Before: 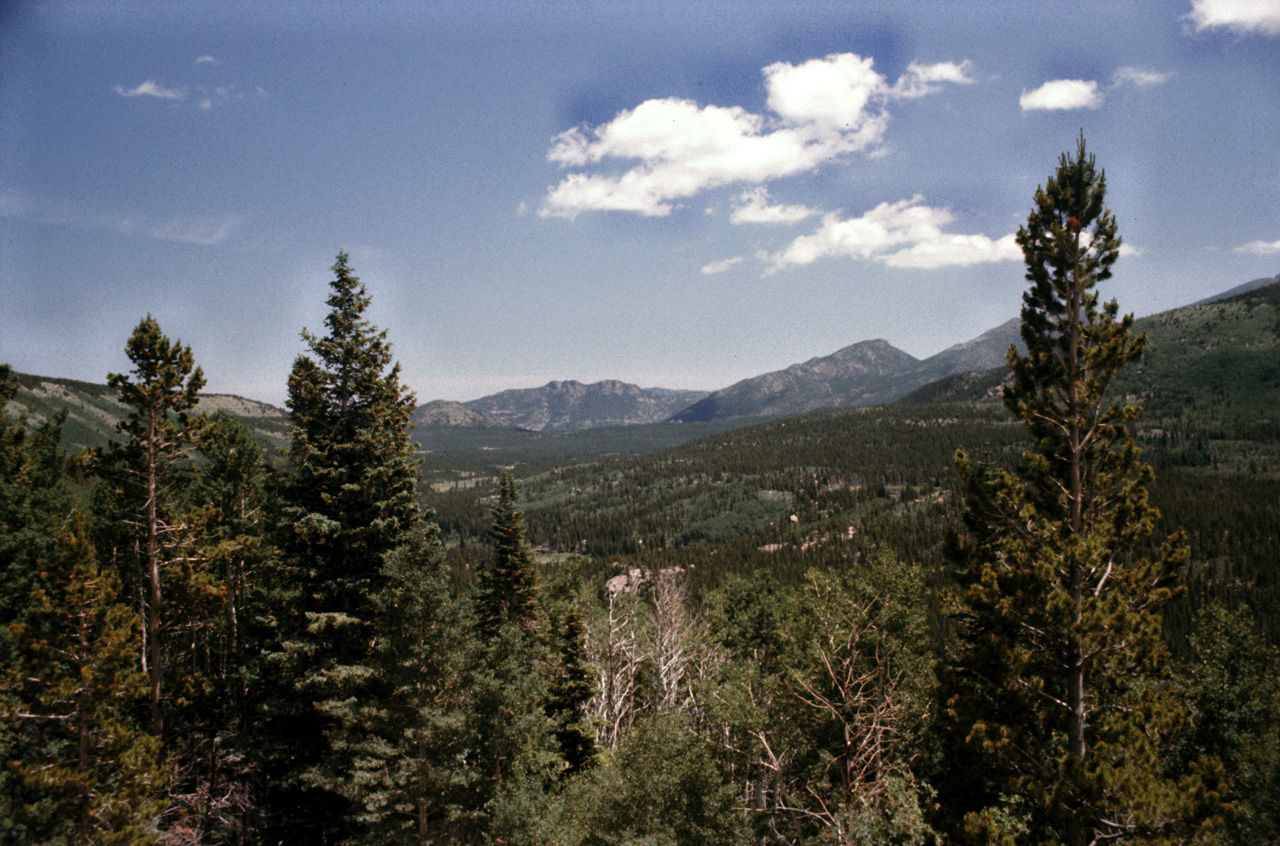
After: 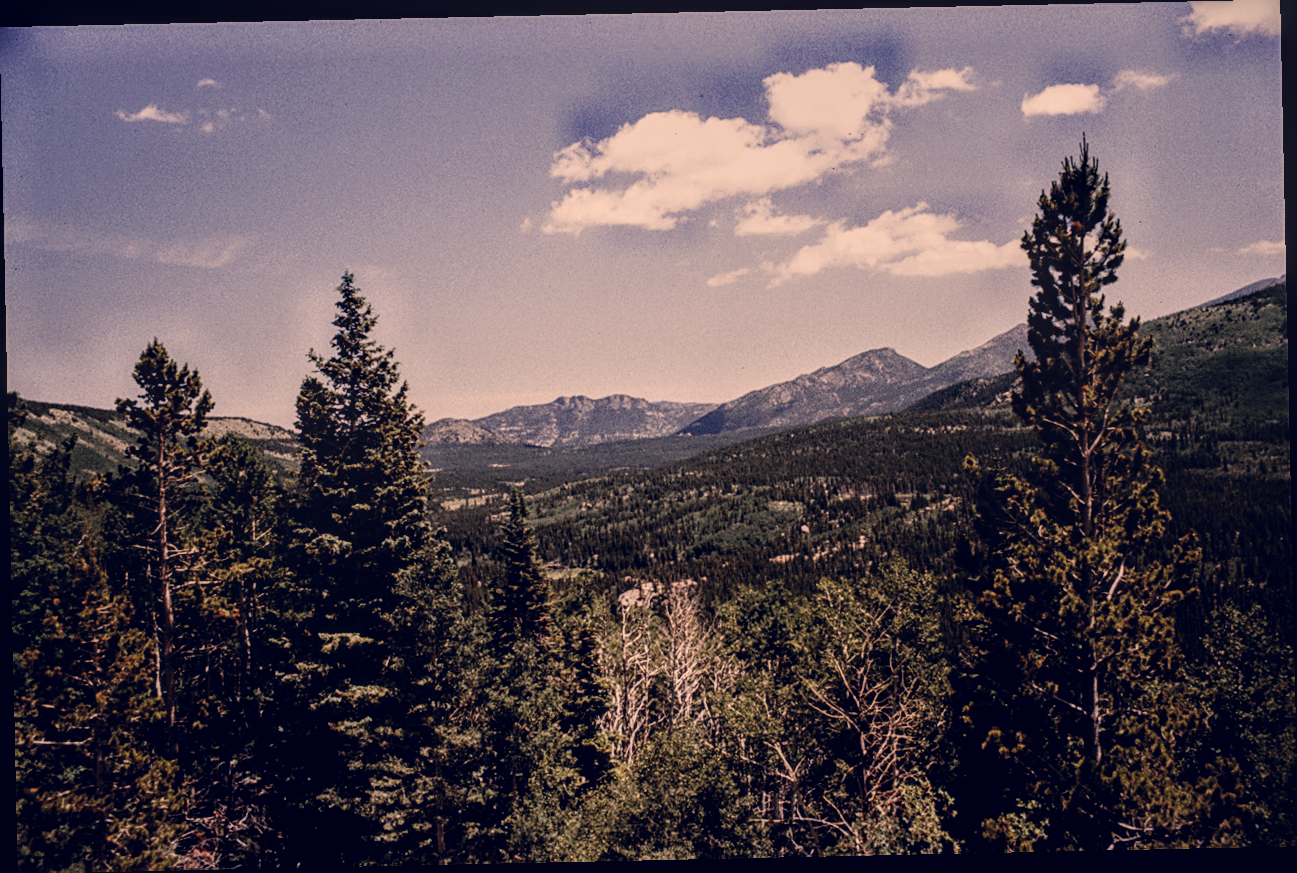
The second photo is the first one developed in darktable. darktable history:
sigmoid: contrast 1.7, skew -0.2, preserve hue 0%, red attenuation 0.1, red rotation 0.035, green attenuation 0.1, green rotation -0.017, blue attenuation 0.15, blue rotation -0.052, base primaries Rec2020
sharpen: on, module defaults
color correction: highlights a* 19.59, highlights b* 27.49, shadows a* 3.46, shadows b* -17.28, saturation 0.73
rotate and perspective: rotation -1.24°, automatic cropping off
exposure: exposure 0.15 EV, compensate highlight preservation false
local contrast: highlights 0%, shadows 0%, detail 133%
